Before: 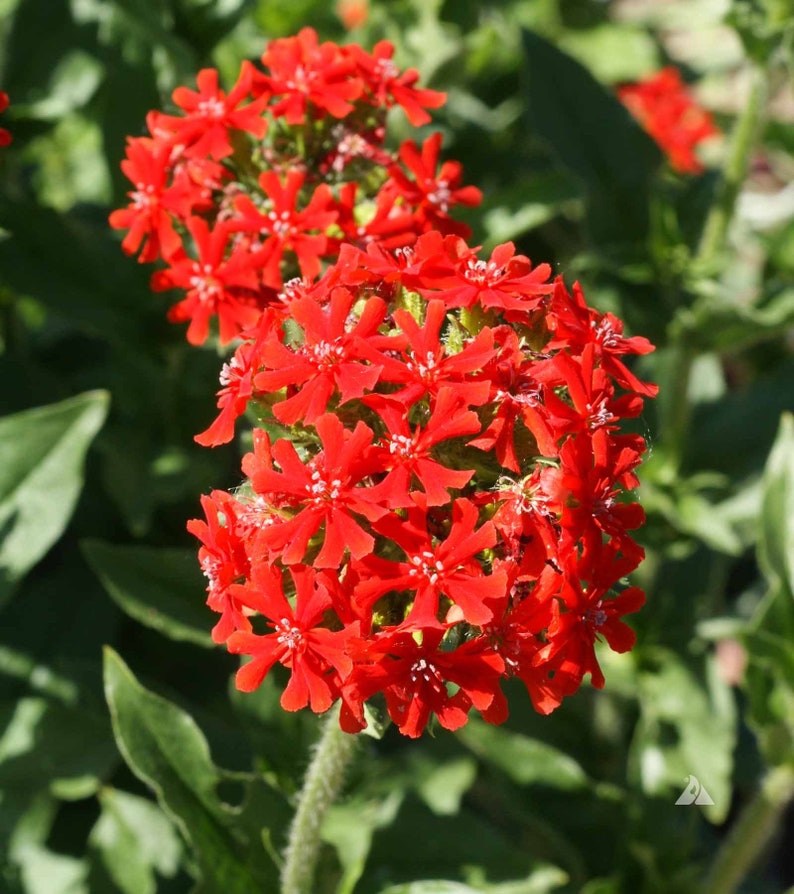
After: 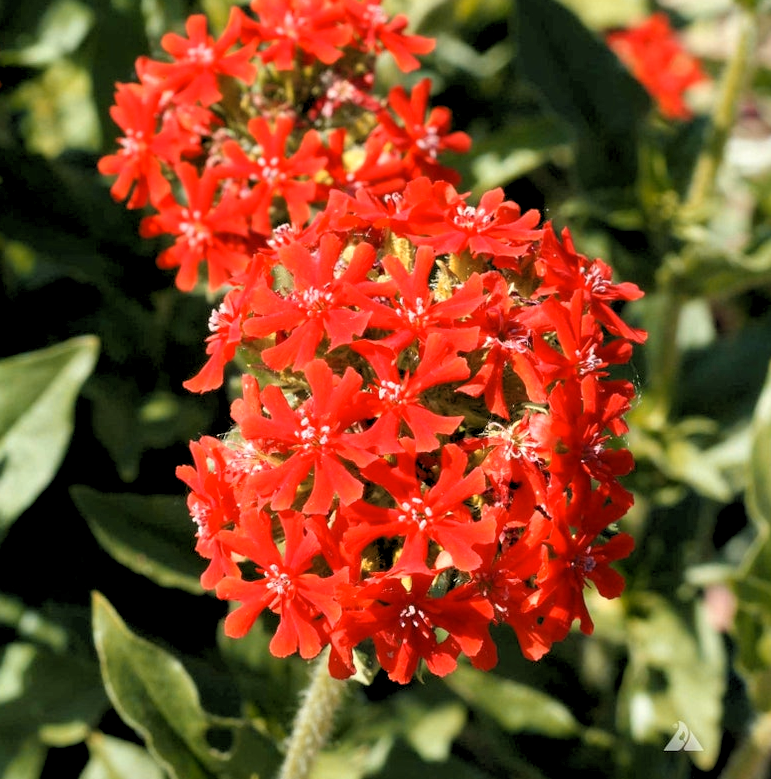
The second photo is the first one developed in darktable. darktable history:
crop: left 1.507%, top 6.147%, right 1.379%, bottom 6.637%
rgb levels: levels [[0.013, 0.434, 0.89], [0, 0.5, 1], [0, 0.5, 1]]
color zones: curves: ch2 [(0, 0.5) (0.143, 0.5) (0.286, 0.416) (0.429, 0.5) (0.571, 0.5) (0.714, 0.5) (0.857, 0.5) (1, 0.5)]
